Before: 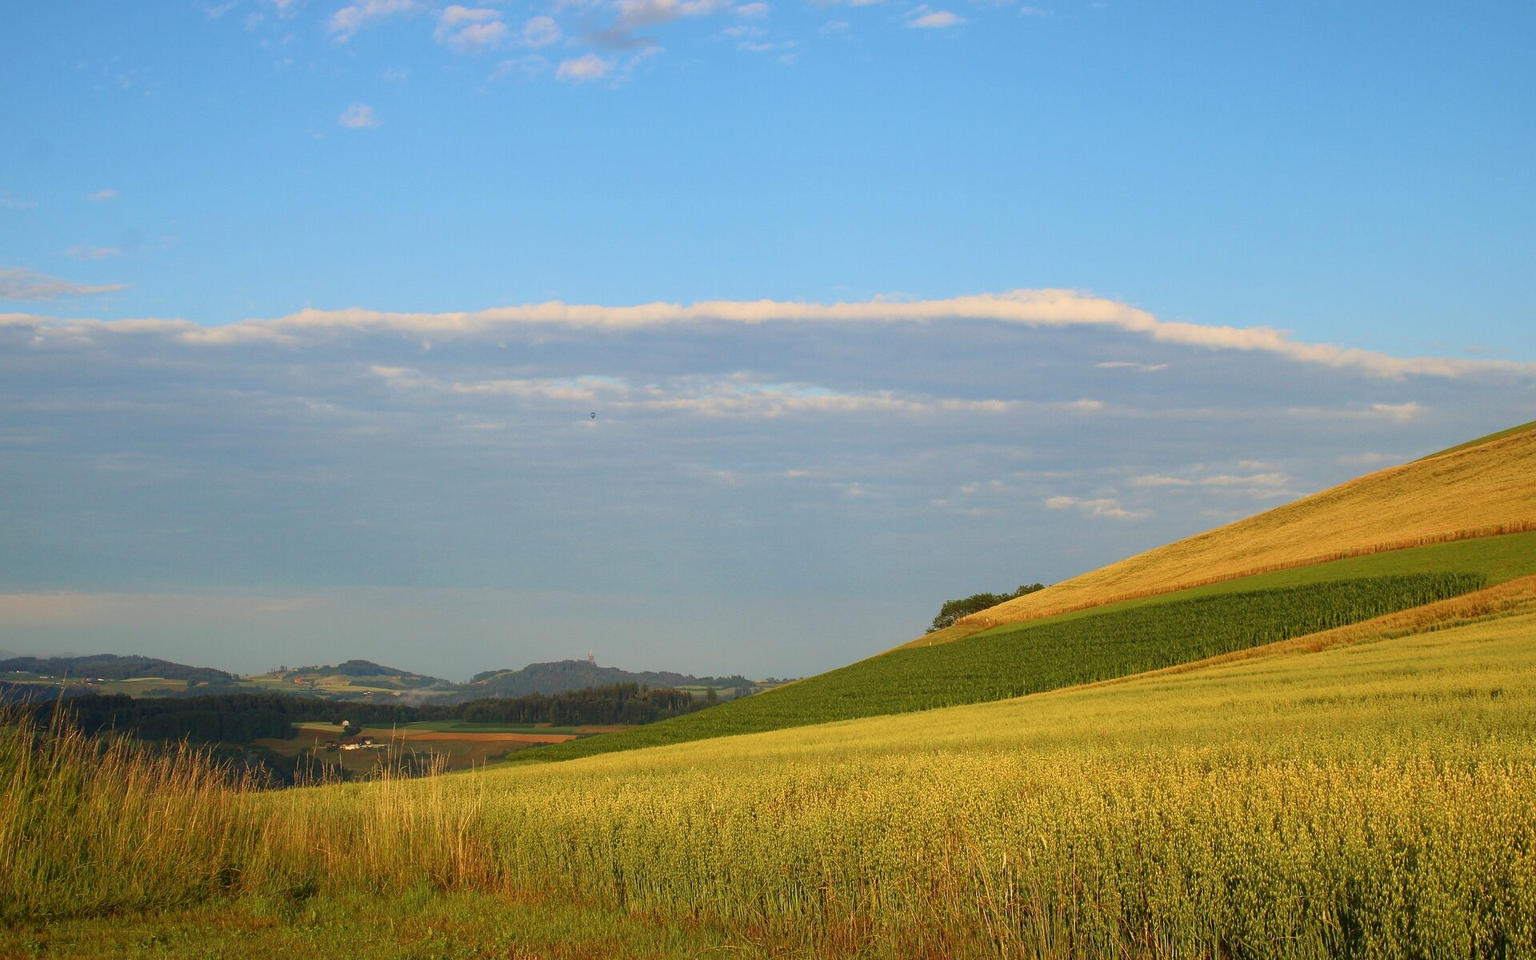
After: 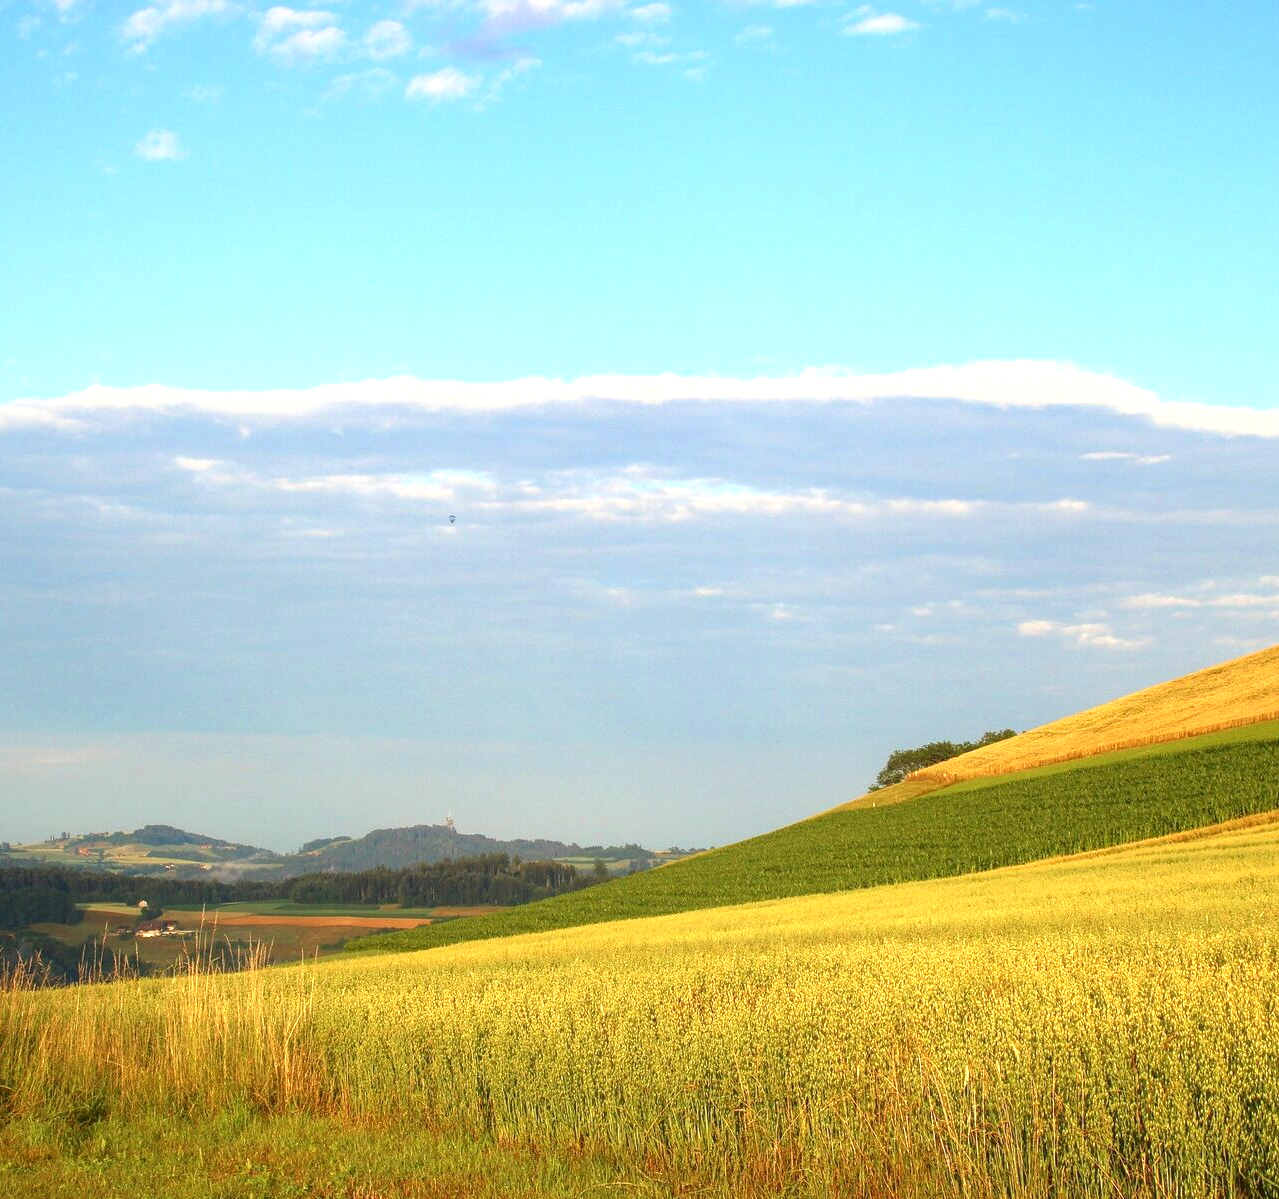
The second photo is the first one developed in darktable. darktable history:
crop and rotate: left 15.055%, right 18.278%
local contrast: on, module defaults
exposure: exposure 0.921 EV, compensate highlight preservation false
contrast equalizer: octaves 7, y [[0.6 ×6], [0.55 ×6], [0 ×6], [0 ×6], [0 ×6]], mix -0.3
